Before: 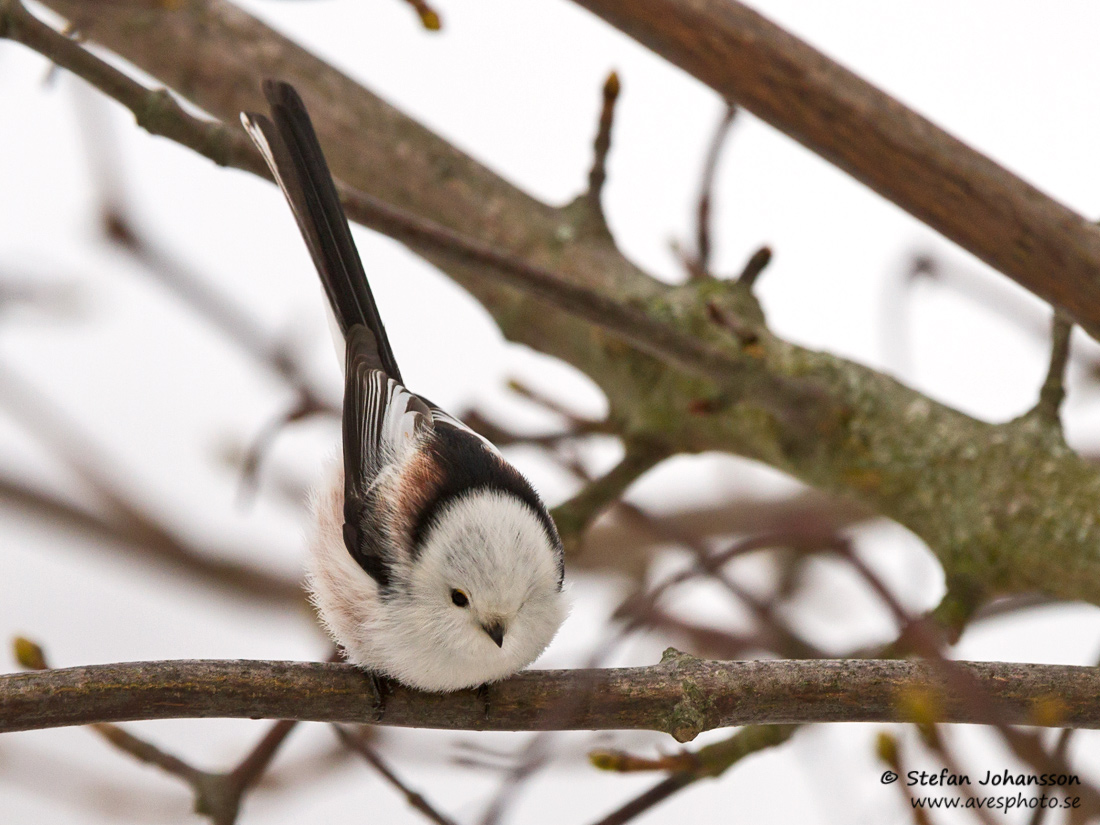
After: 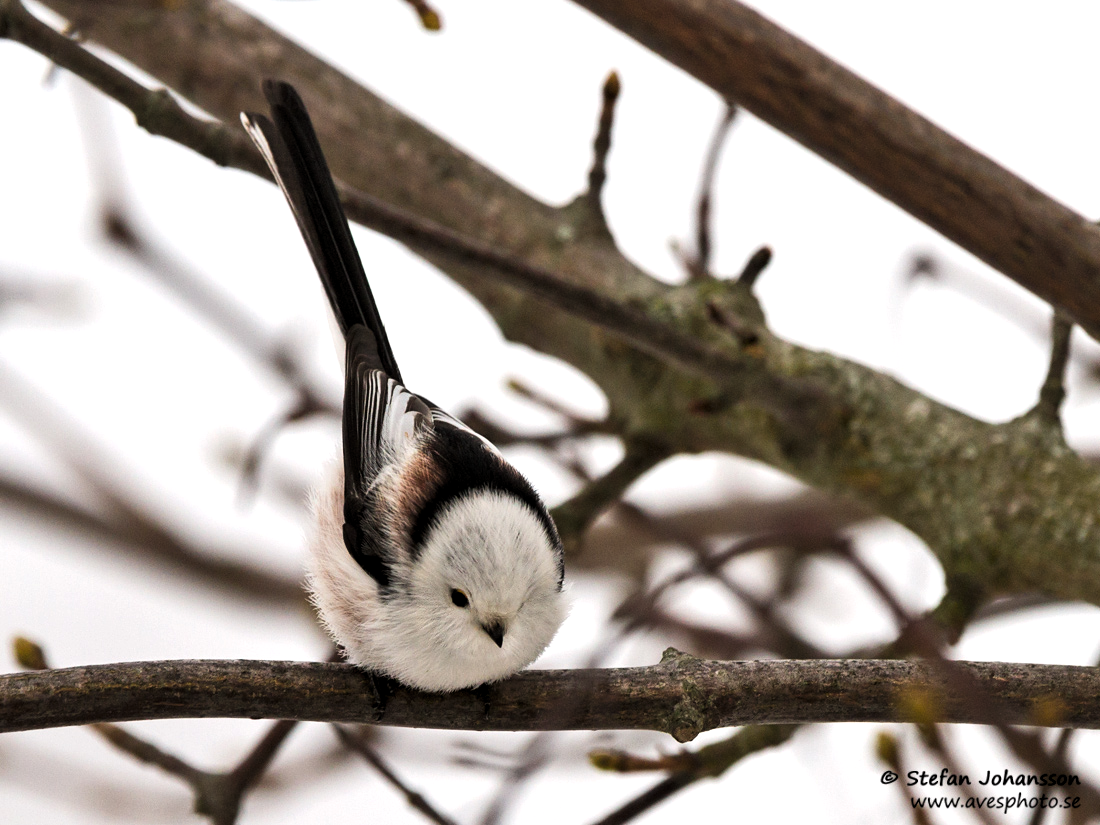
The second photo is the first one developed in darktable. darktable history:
rgb levels: levels [[0.01, 0.419, 0.839], [0, 0.5, 1], [0, 0.5, 1]]
tone curve: curves: ch0 [(0, 0) (0.153, 0.06) (1, 1)], color space Lab, linked channels, preserve colors none
